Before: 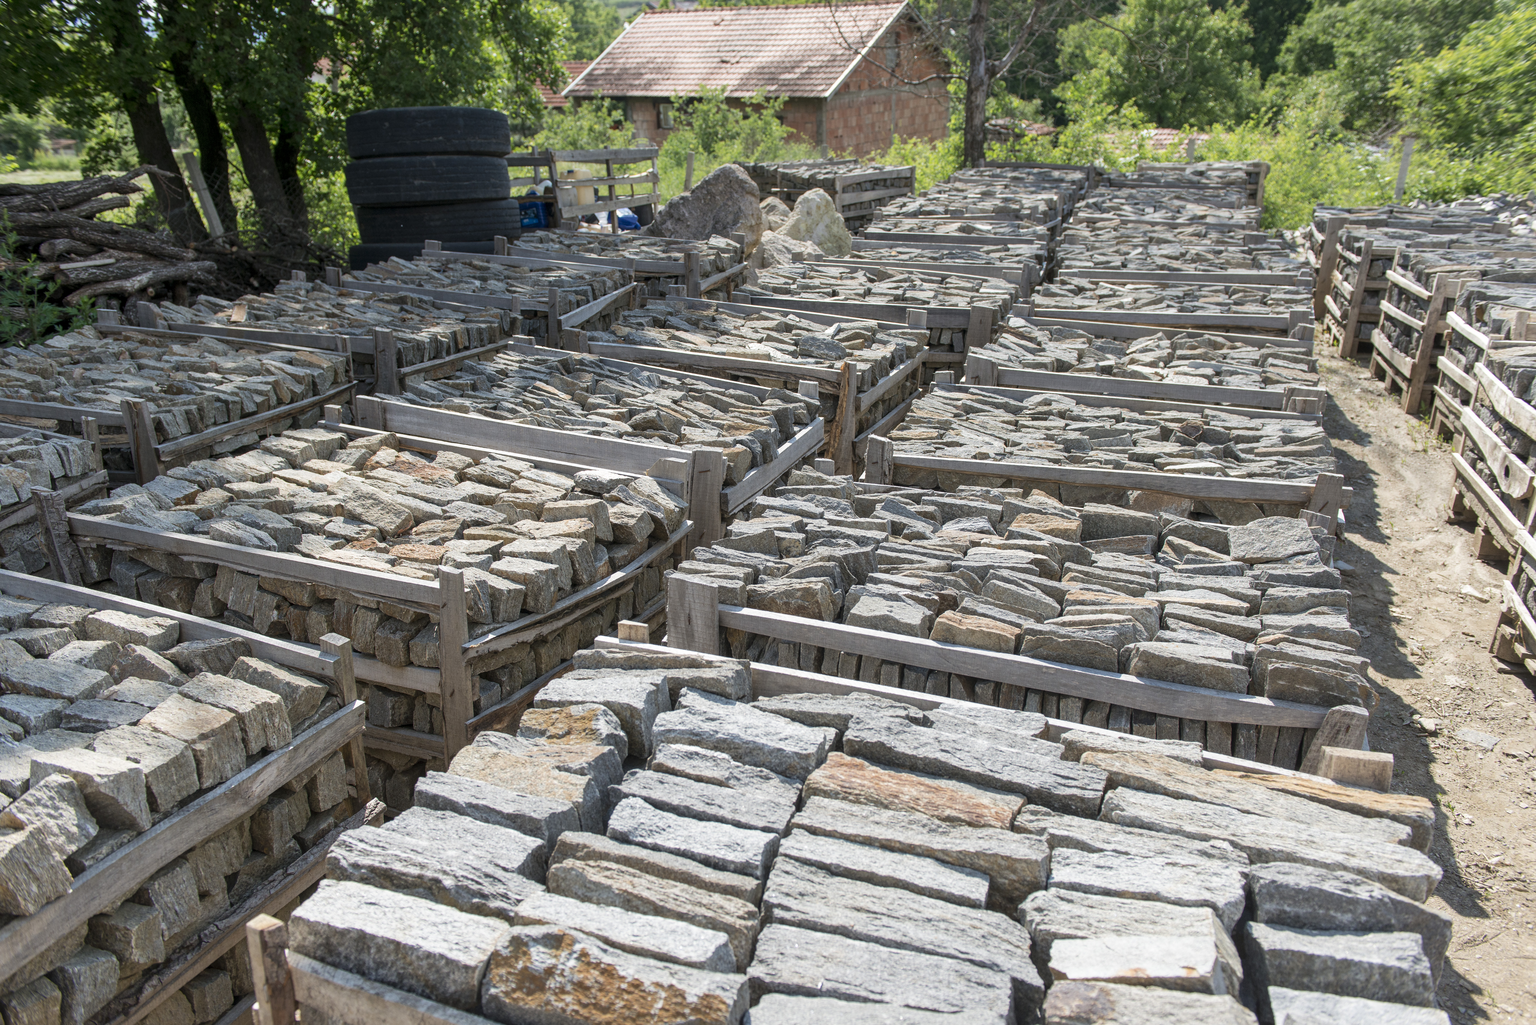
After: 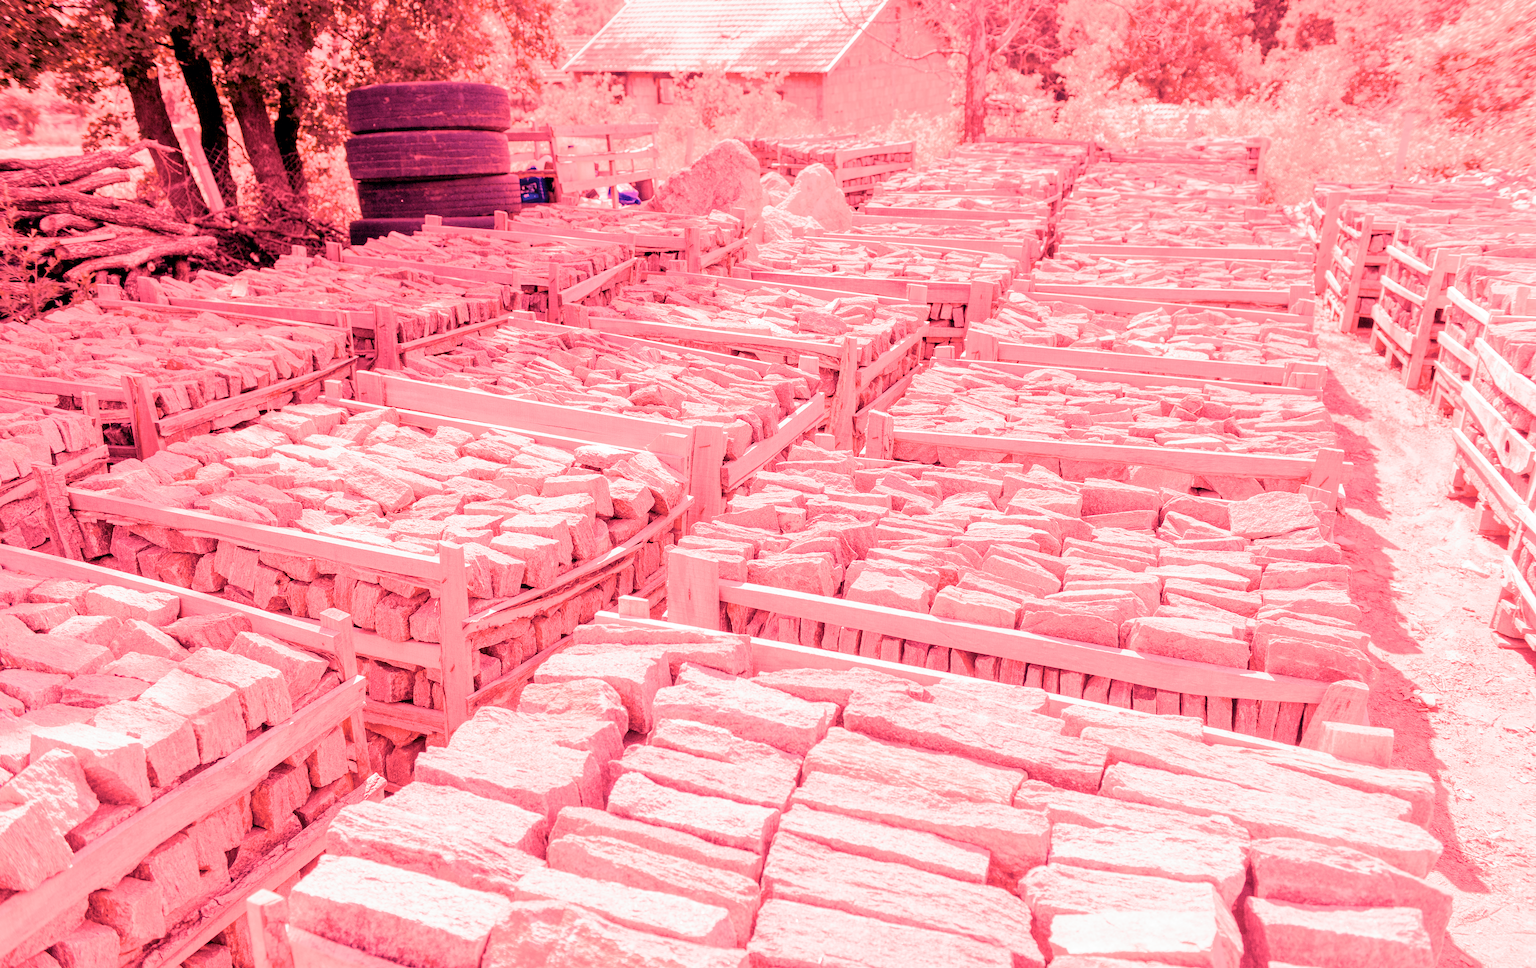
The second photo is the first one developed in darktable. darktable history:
crop and rotate: top 2.479%, bottom 3.018%
filmic rgb: black relative exposure -4.14 EV, white relative exposure 5.1 EV, hardness 2.11, contrast 1.165
white balance: red 4.26, blue 1.802
color balance rgb: shadows lift › chroma 5.41%, shadows lift › hue 240°, highlights gain › chroma 3.74%, highlights gain › hue 60°, saturation formula JzAzBz (2021)
tone curve: curves: ch0 [(0.003, 0) (0.066, 0.031) (0.163, 0.112) (0.264, 0.238) (0.395, 0.408) (0.517, 0.56) (0.684, 0.734) (0.791, 0.814) (1, 1)]; ch1 [(0, 0) (0.164, 0.115) (0.337, 0.332) (0.39, 0.398) (0.464, 0.461) (0.501, 0.5) (0.507, 0.5) (0.534, 0.532) (0.577, 0.59) (0.652, 0.681) (0.733, 0.749) (0.811, 0.796) (1, 1)]; ch2 [(0, 0) (0.337, 0.382) (0.464, 0.476) (0.501, 0.5) (0.527, 0.54) (0.551, 0.565) (0.6, 0.59) (0.687, 0.675) (1, 1)], color space Lab, independent channels, preserve colors none
exposure: compensate highlight preservation false
color balance: lift [1.007, 1, 1, 1], gamma [1.097, 1, 1, 1]
